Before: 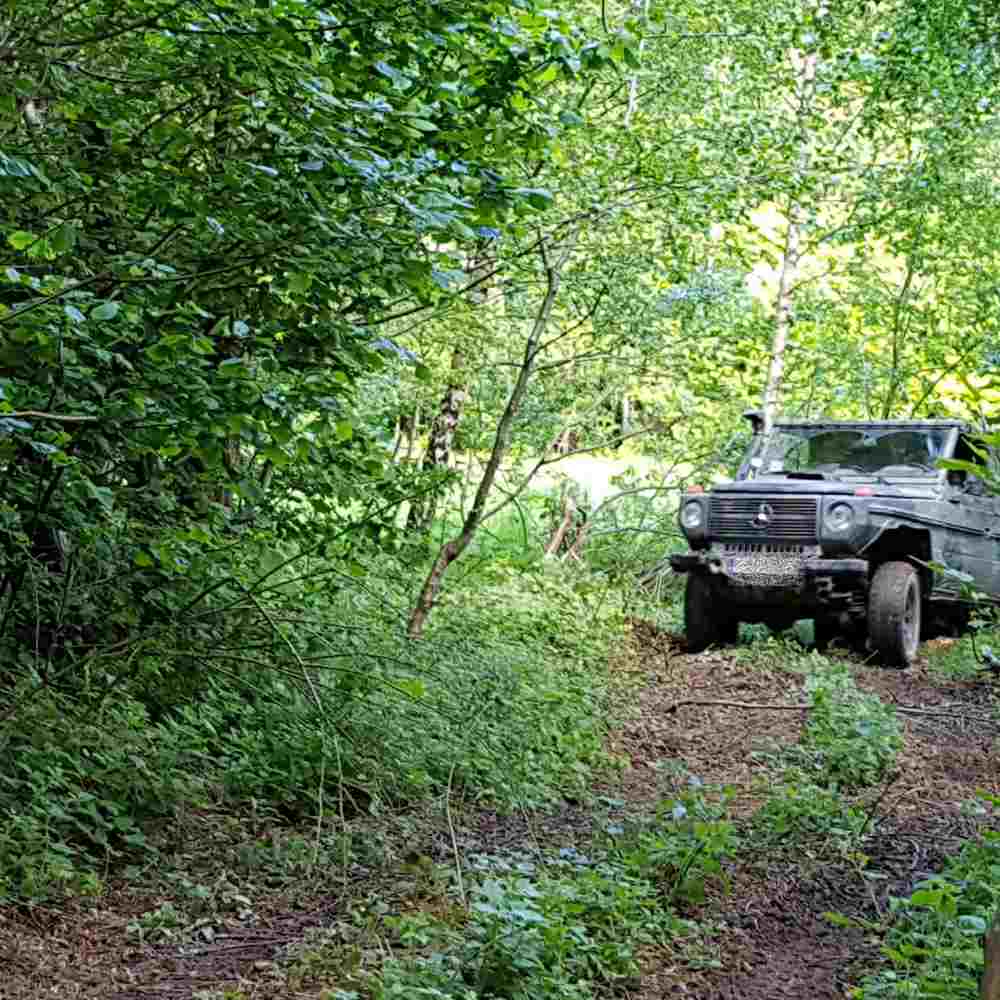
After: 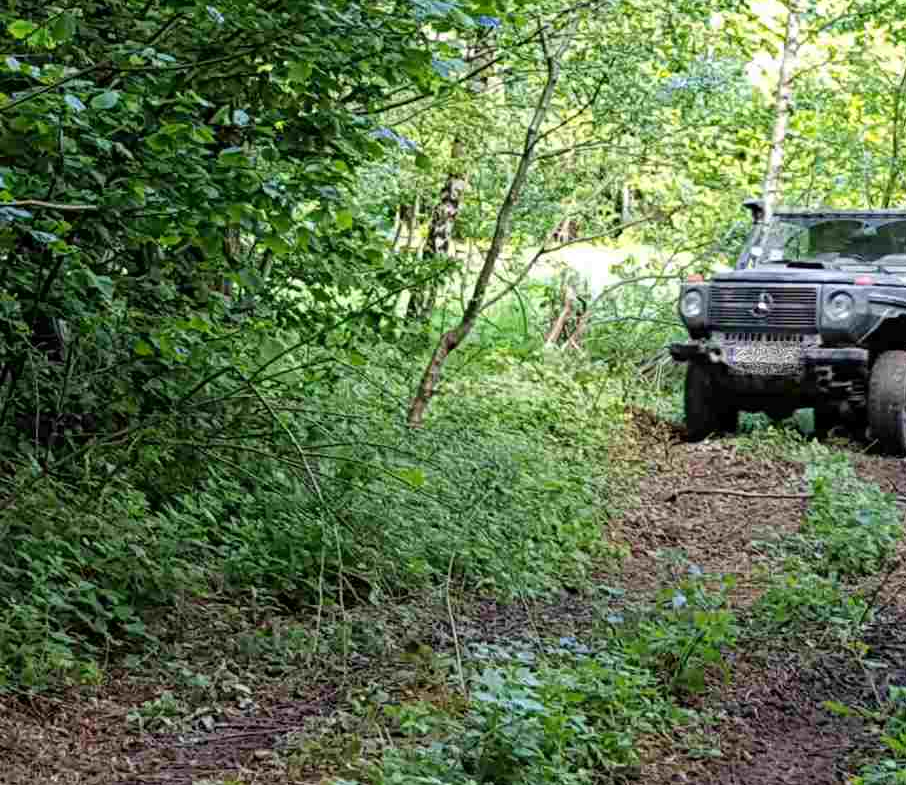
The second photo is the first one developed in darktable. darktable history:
crop: top 21.19%, right 9.344%, bottom 0.301%
